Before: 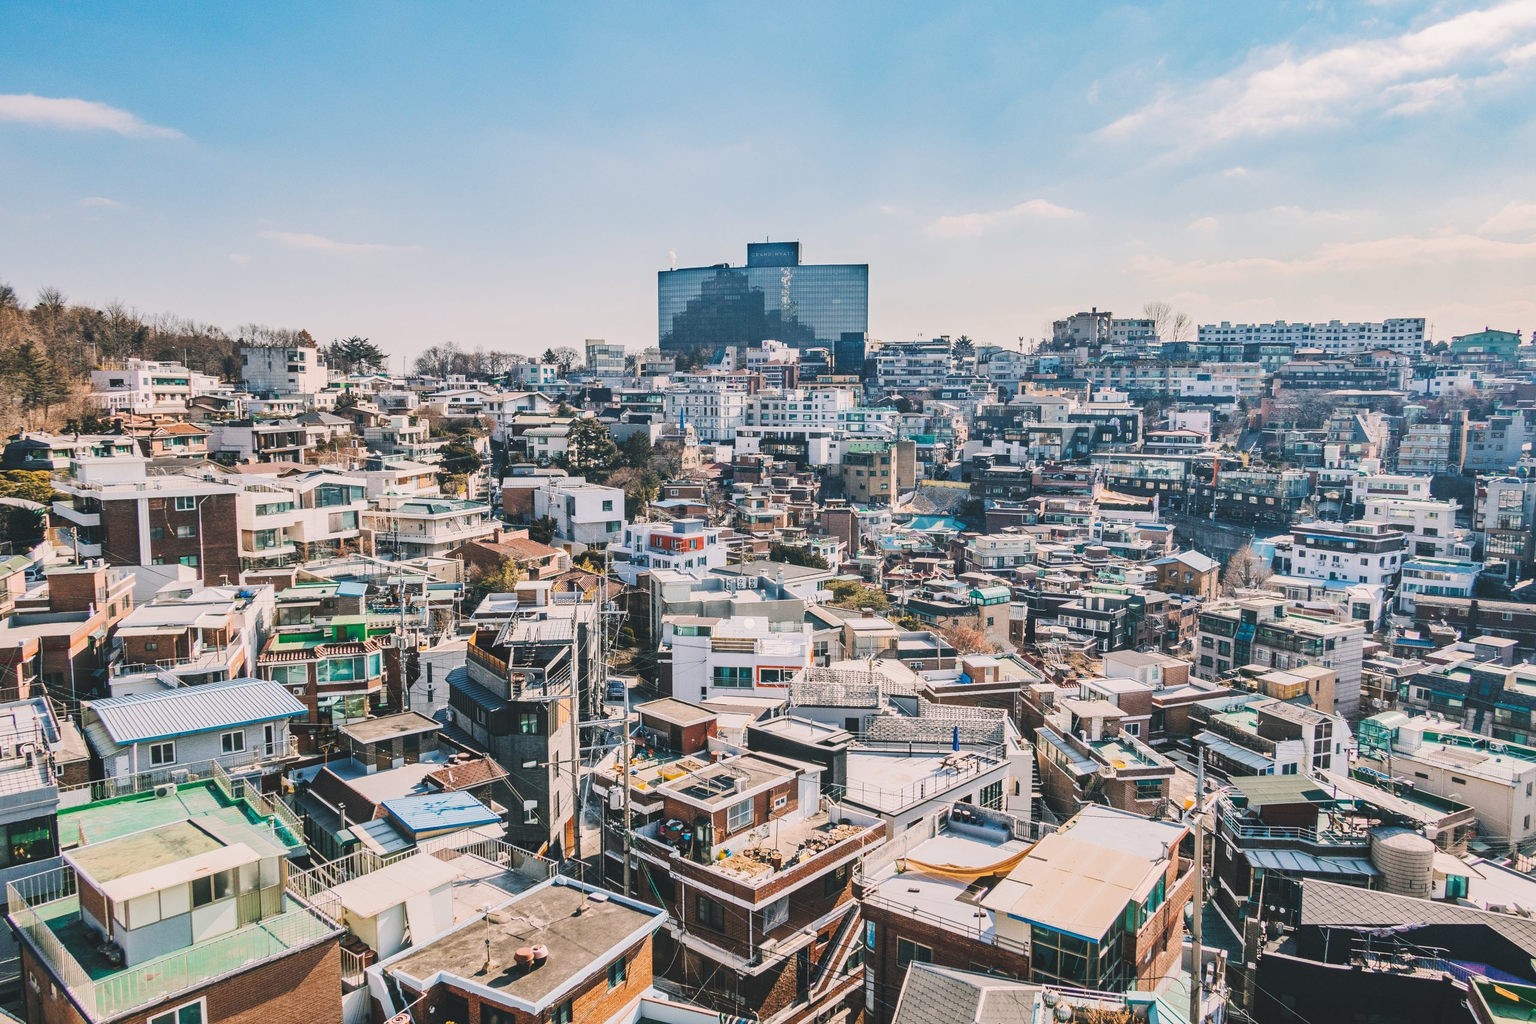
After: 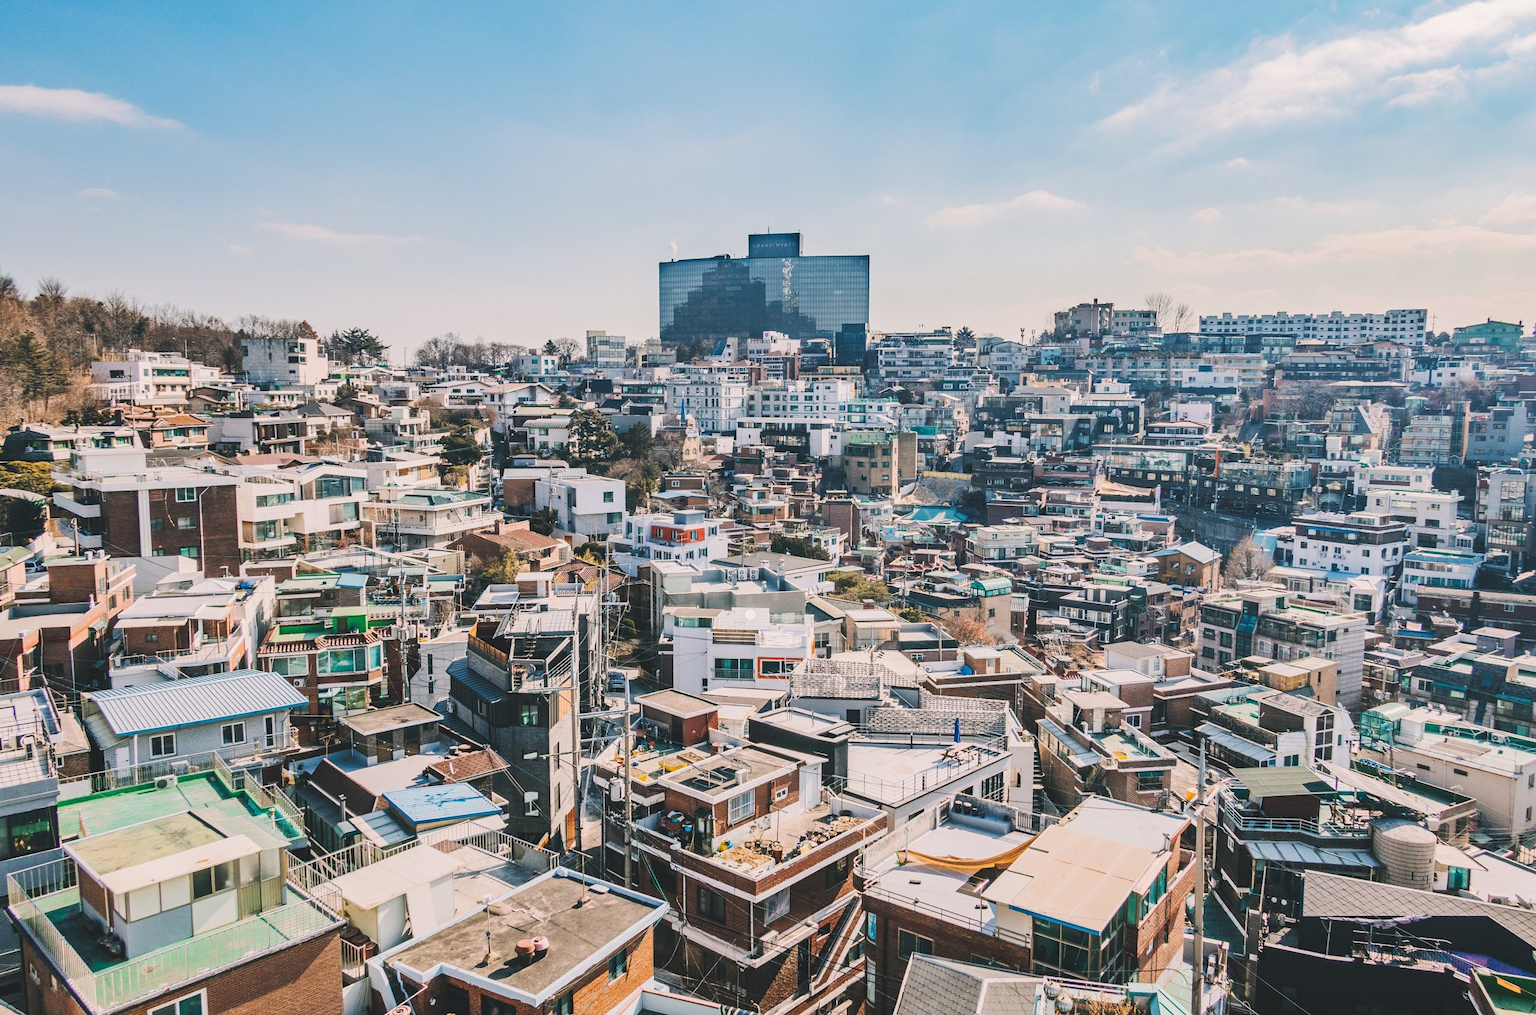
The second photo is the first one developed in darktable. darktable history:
crop: top 0.963%, right 0.106%
